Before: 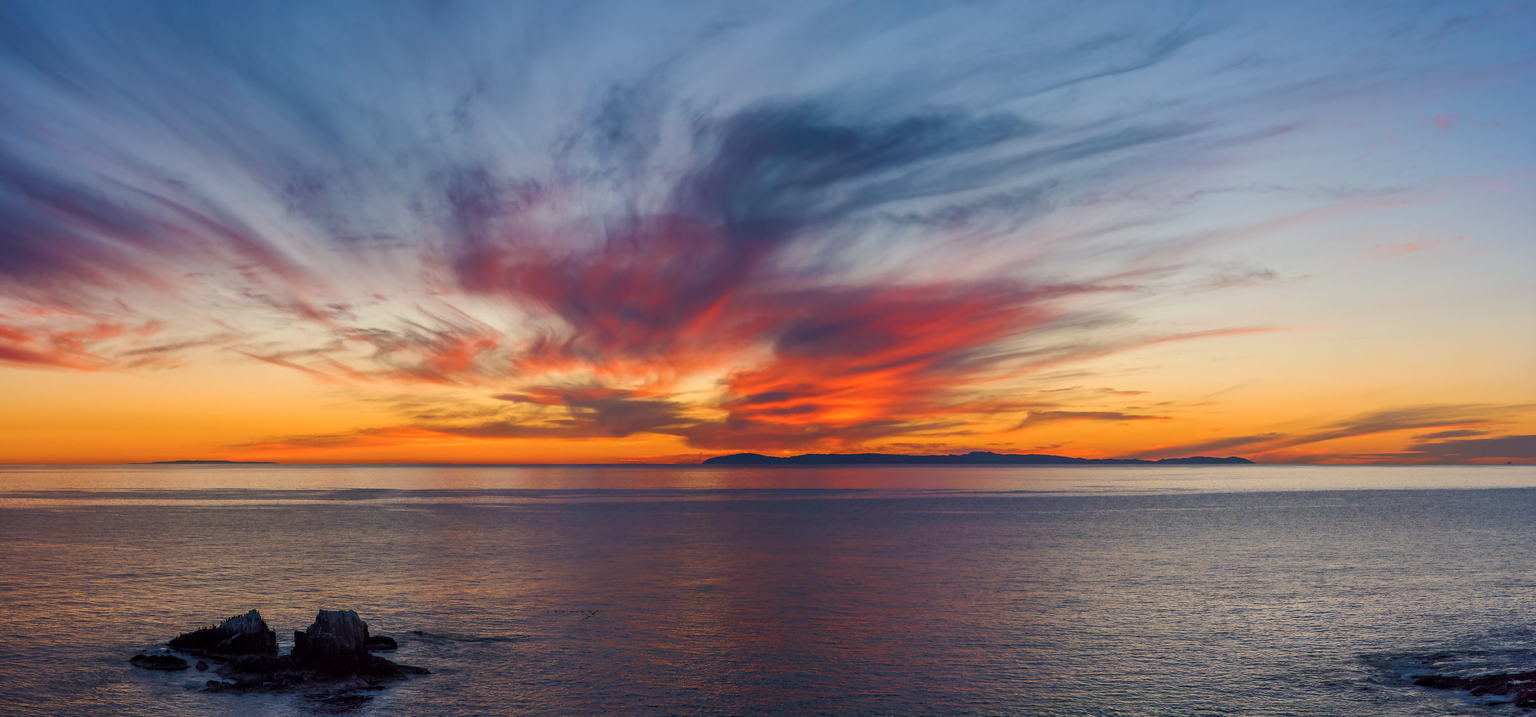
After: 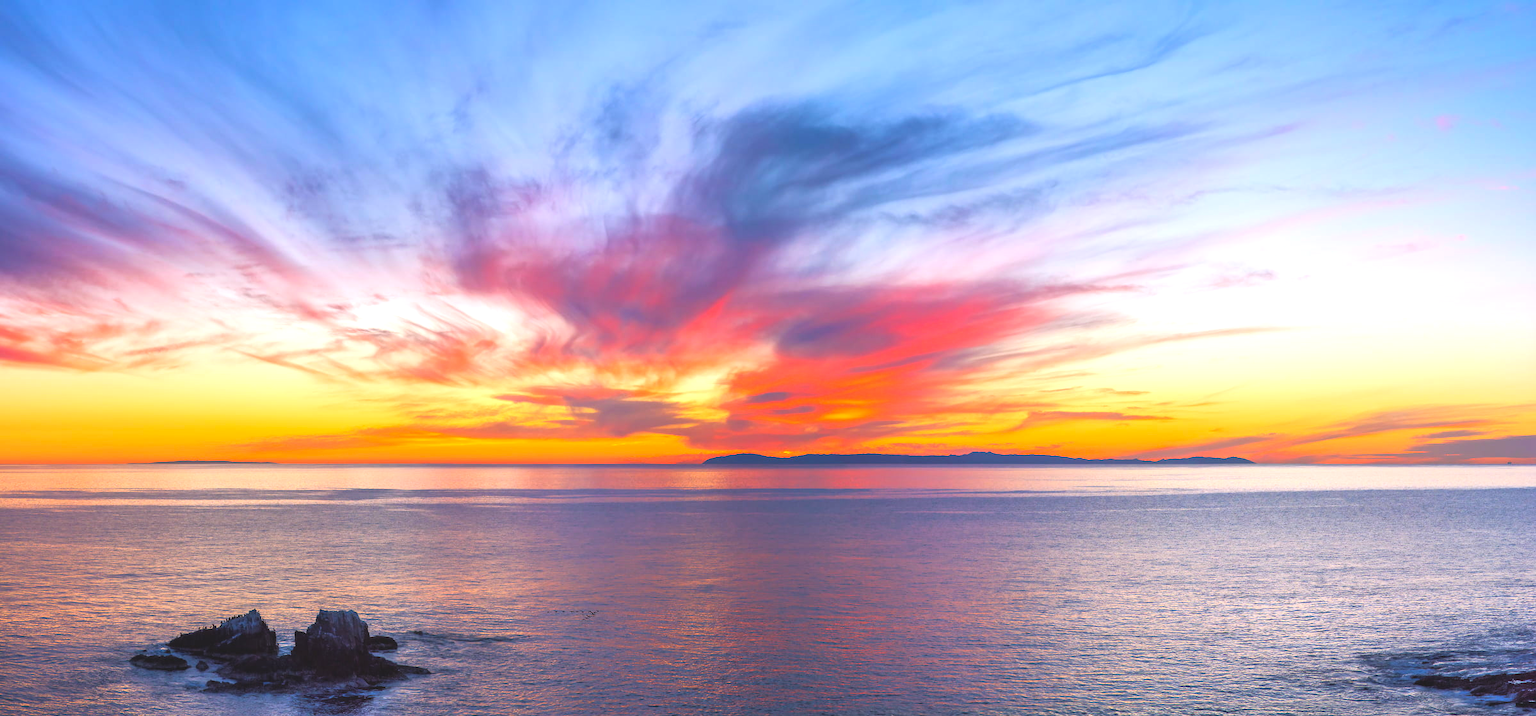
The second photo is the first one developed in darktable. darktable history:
exposure: black level correction -0.005, exposure 1.002 EV, compensate highlight preservation false
white balance: red 1.004, blue 1.096
contrast brightness saturation: contrast 0.07, brightness 0.08, saturation 0.18
